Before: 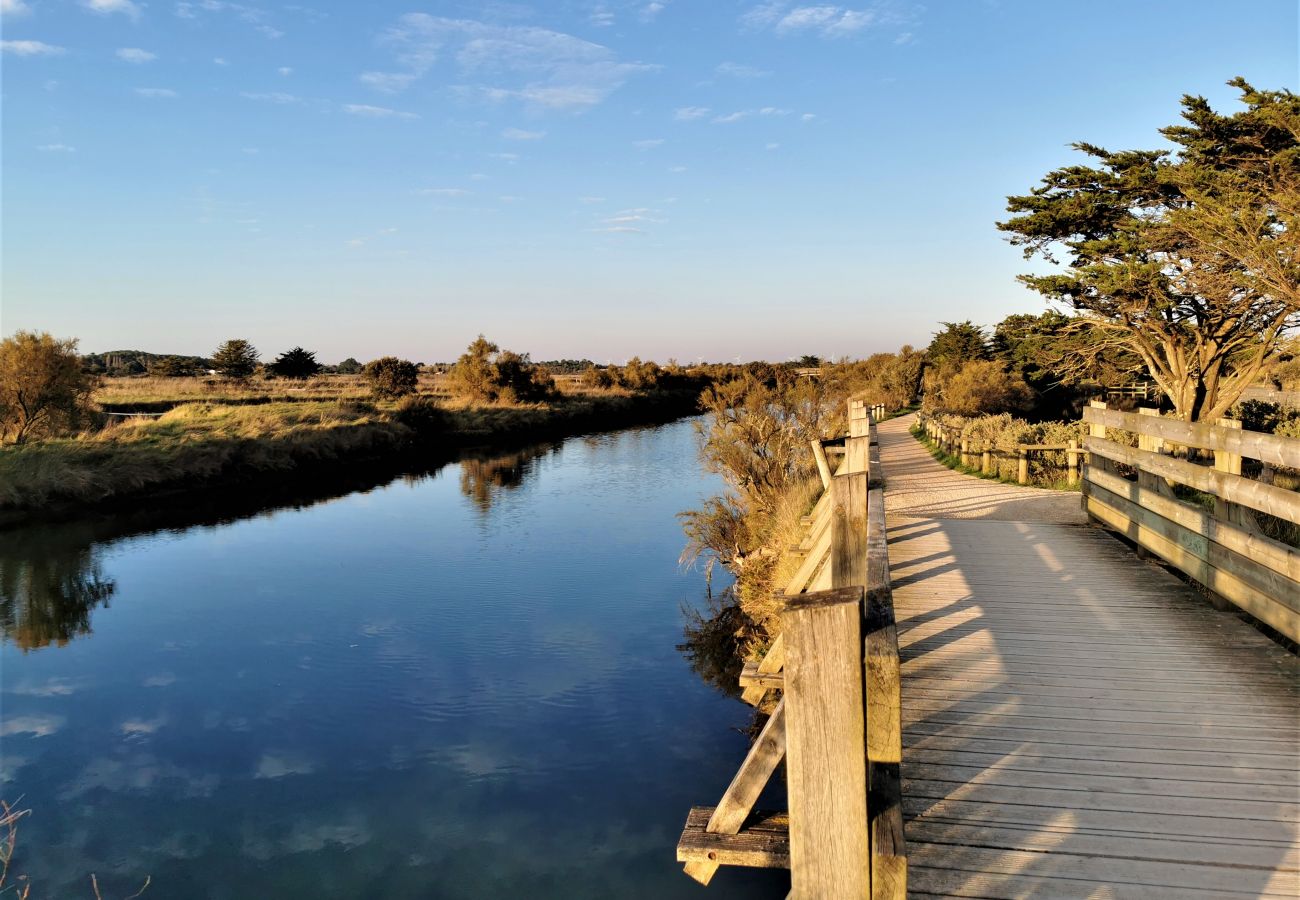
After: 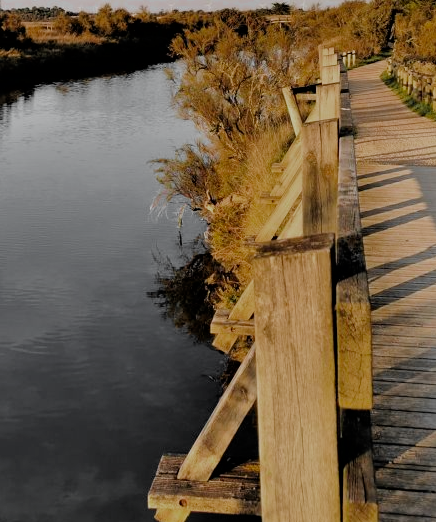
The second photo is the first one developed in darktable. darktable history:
crop: left 40.694%, top 39.256%, right 25.751%, bottom 2.634%
color zones: curves: ch0 [(0.004, 0.388) (0.125, 0.392) (0.25, 0.404) (0.375, 0.5) (0.5, 0.5) (0.625, 0.5) (0.75, 0.5) (0.875, 0.5)]; ch1 [(0, 0.5) (0.125, 0.5) (0.25, 0.5) (0.375, 0.124) (0.524, 0.124) (0.645, 0.128) (0.789, 0.132) (0.914, 0.096) (0.998, 0.068)], mix 26.75%
filmic rgb: black relative exposure -7.65 EV, white relative exposure 4.56 EV, hardness 3.61, iterations of high-quality reconstruction 0
